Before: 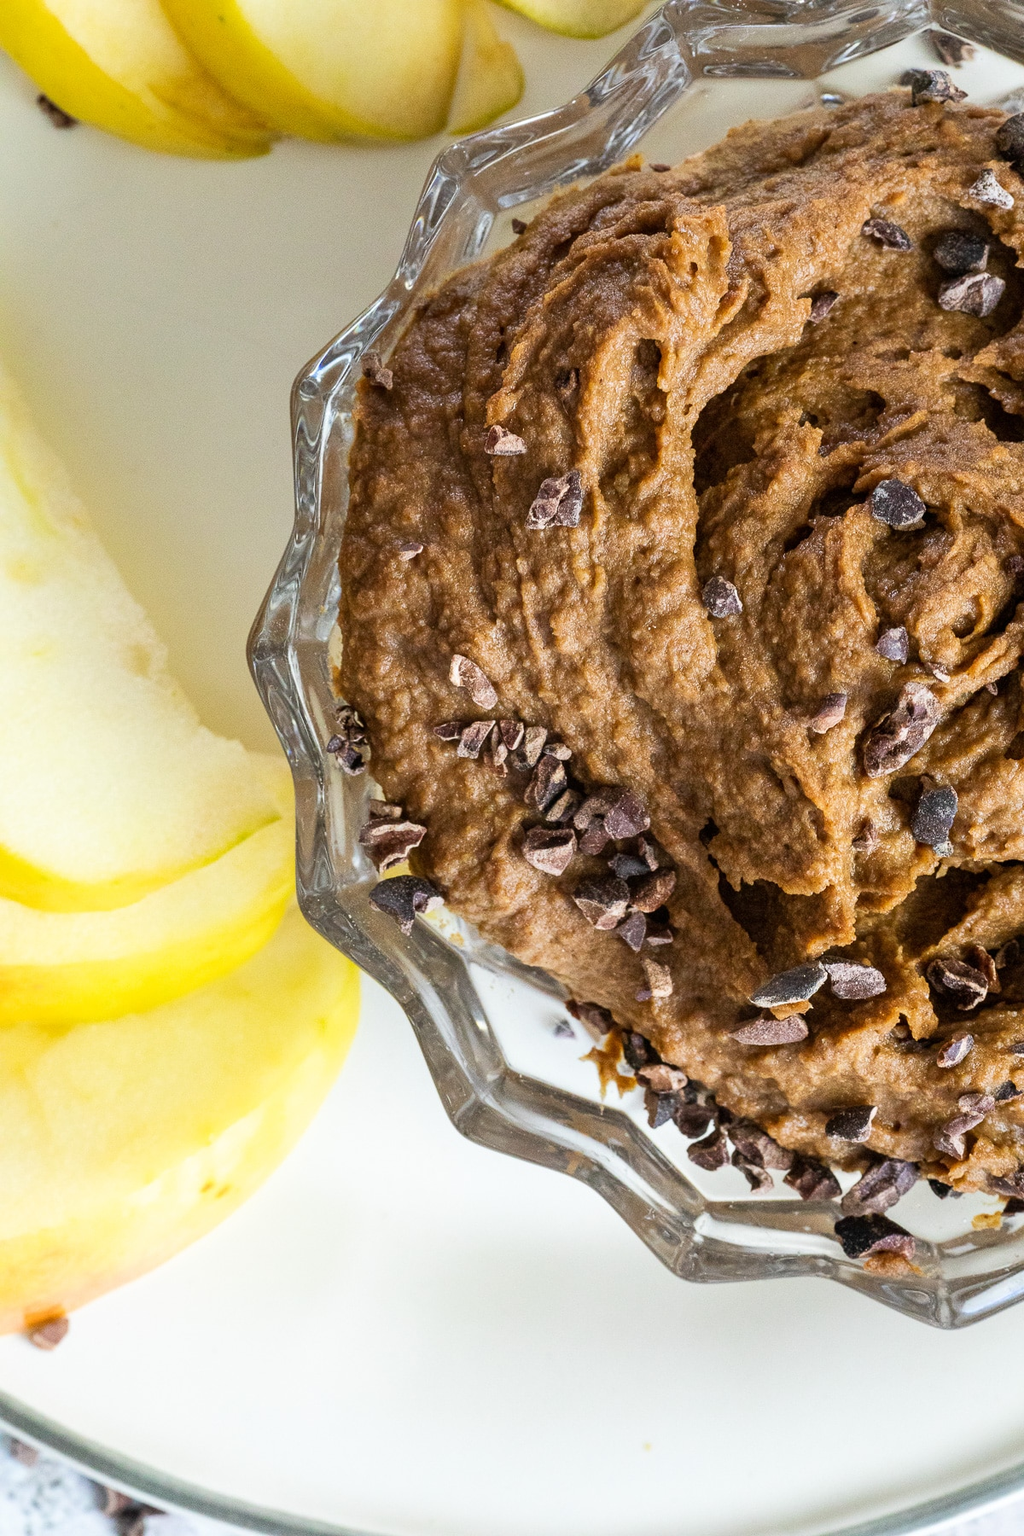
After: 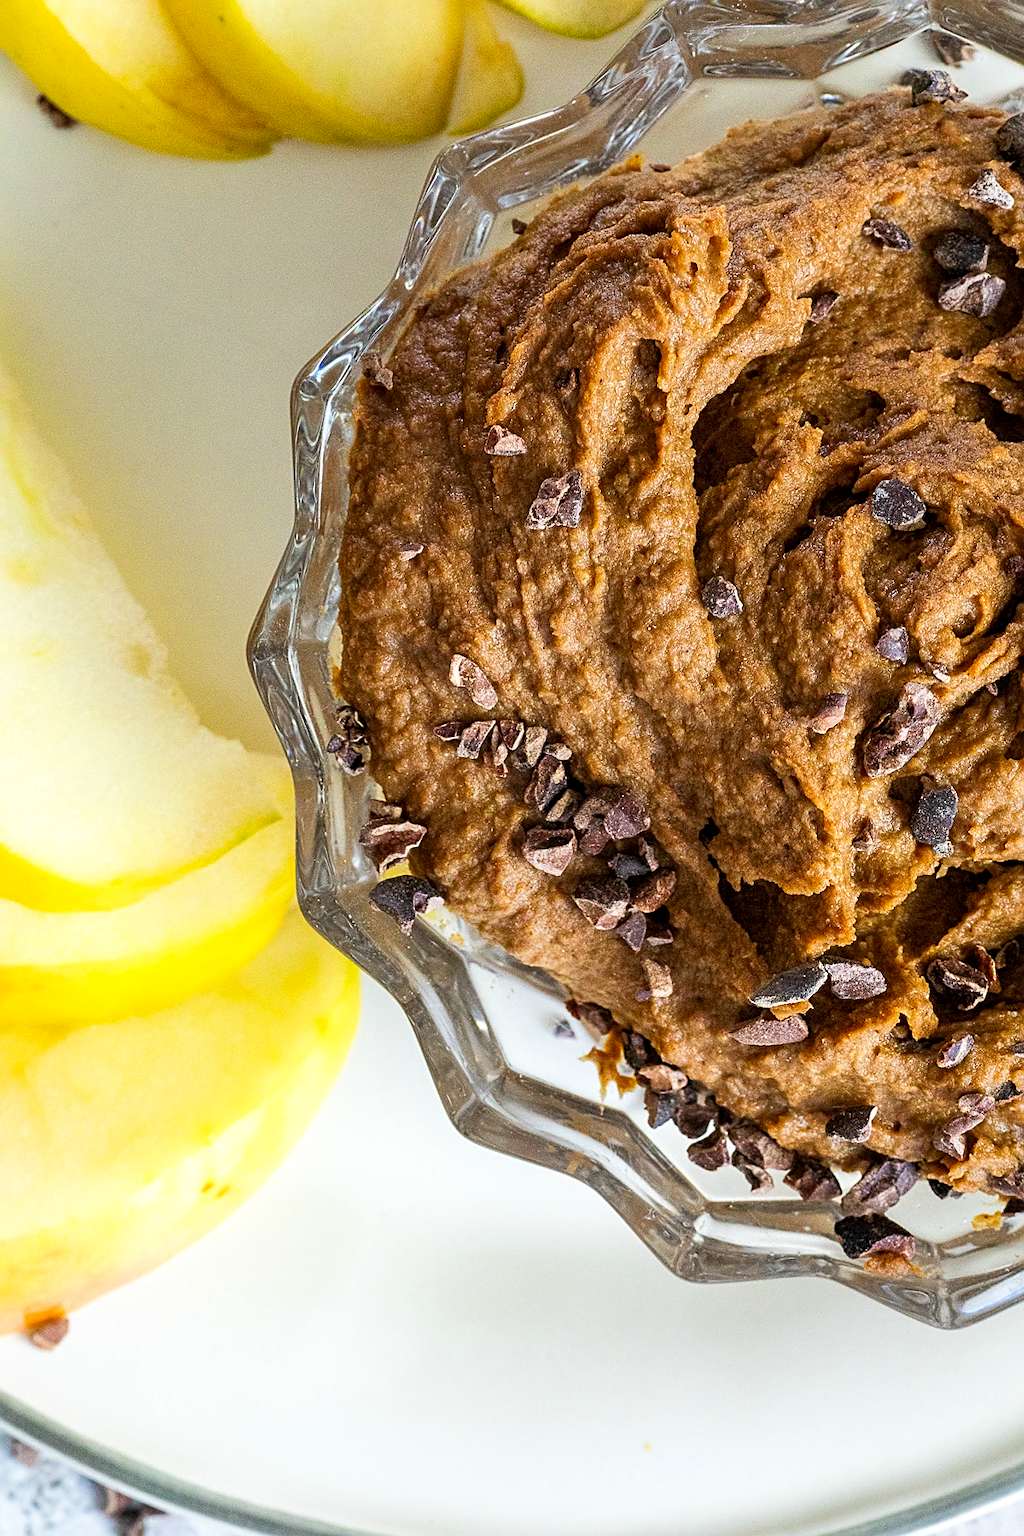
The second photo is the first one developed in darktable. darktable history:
local contrast: highlights 100%, shadows 100%, detail 120%, midtone range 0.2
color zones: curves: ch0 [(0, 0.613) (0.01, 0.613) (0.245, 0.448) (0.498, 0.529) (0.642, 0.665) (0.879, 0.777) (0.99, 0.613)]; ch1 [(0, 0) (0.143, 0) (0.286, 0) (0.429, 0) (0.571, 0) (0.714, 0) (0.857, 0)], mix -121.96%
sharpen: on, module defaults
base curve: preserve colors none
